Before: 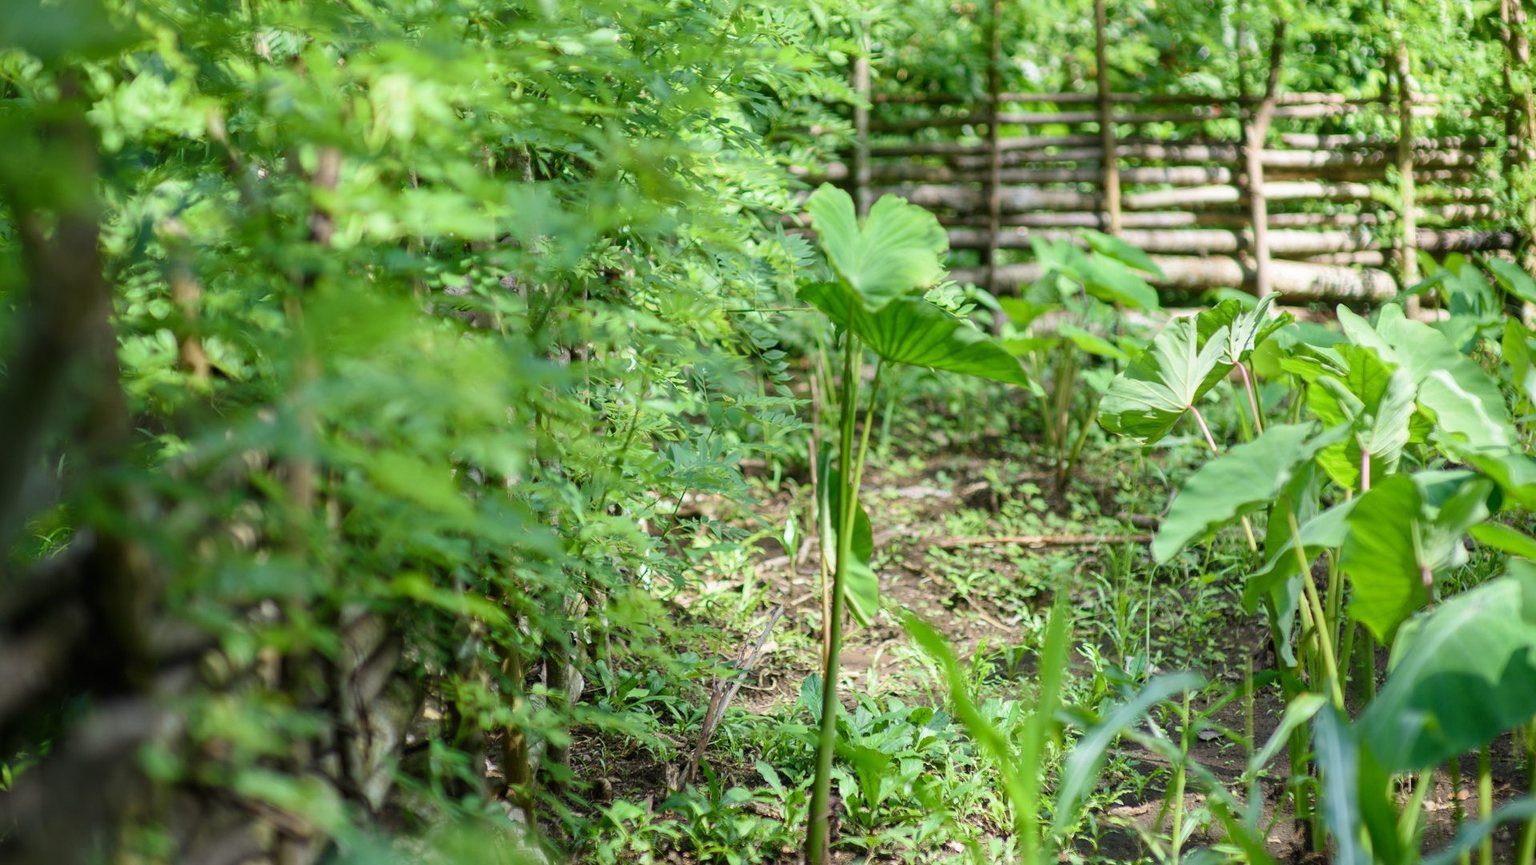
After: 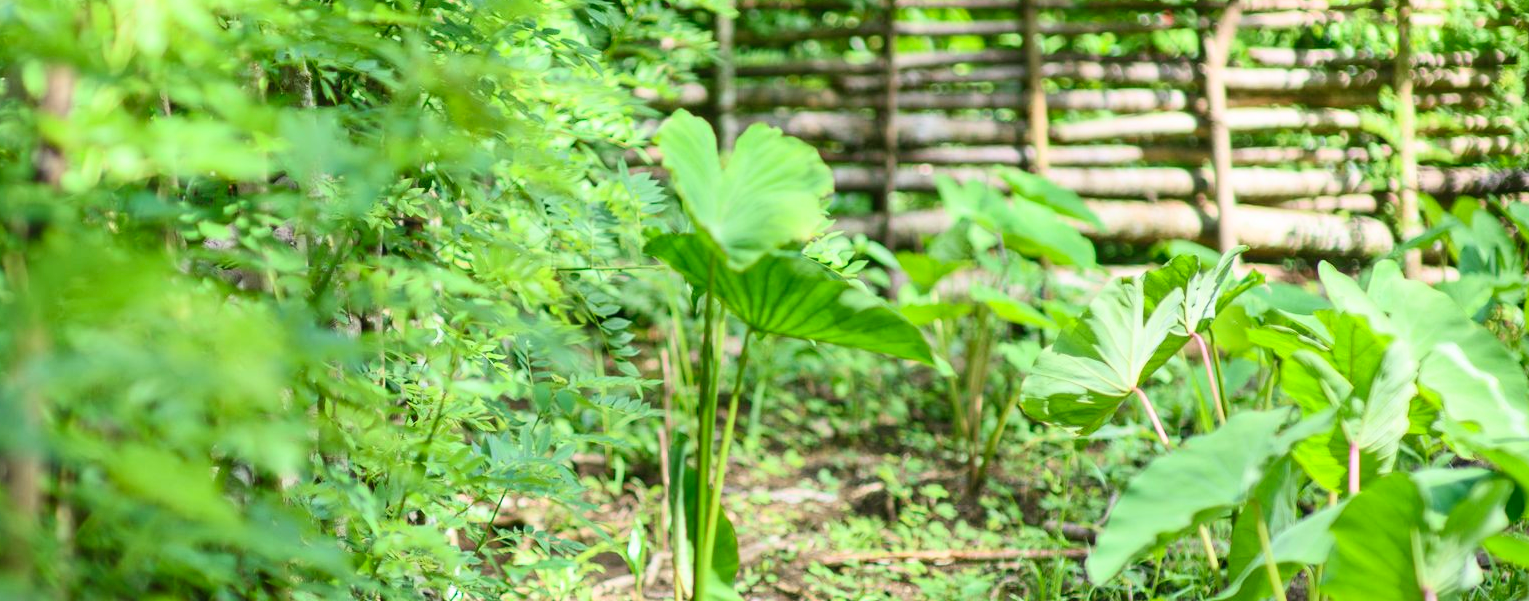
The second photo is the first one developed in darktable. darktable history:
contrast brightness saturation: contrast 0.202, brightness 0.166, saturation 0.219
crop: left 18.331%, top 11.071%, right 1.929%, bottom 33.27%
